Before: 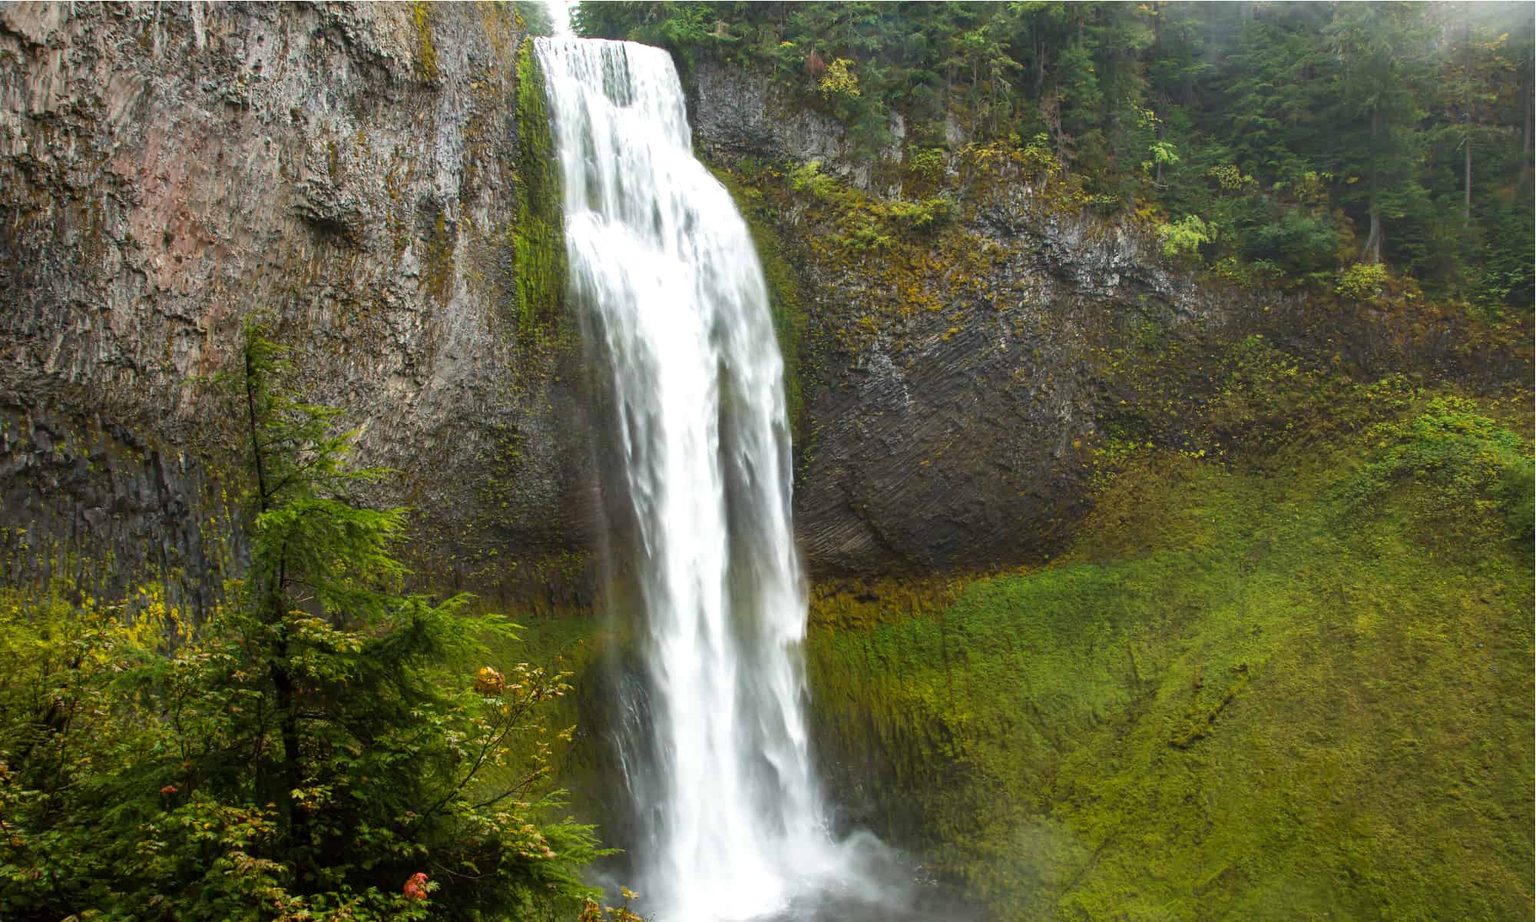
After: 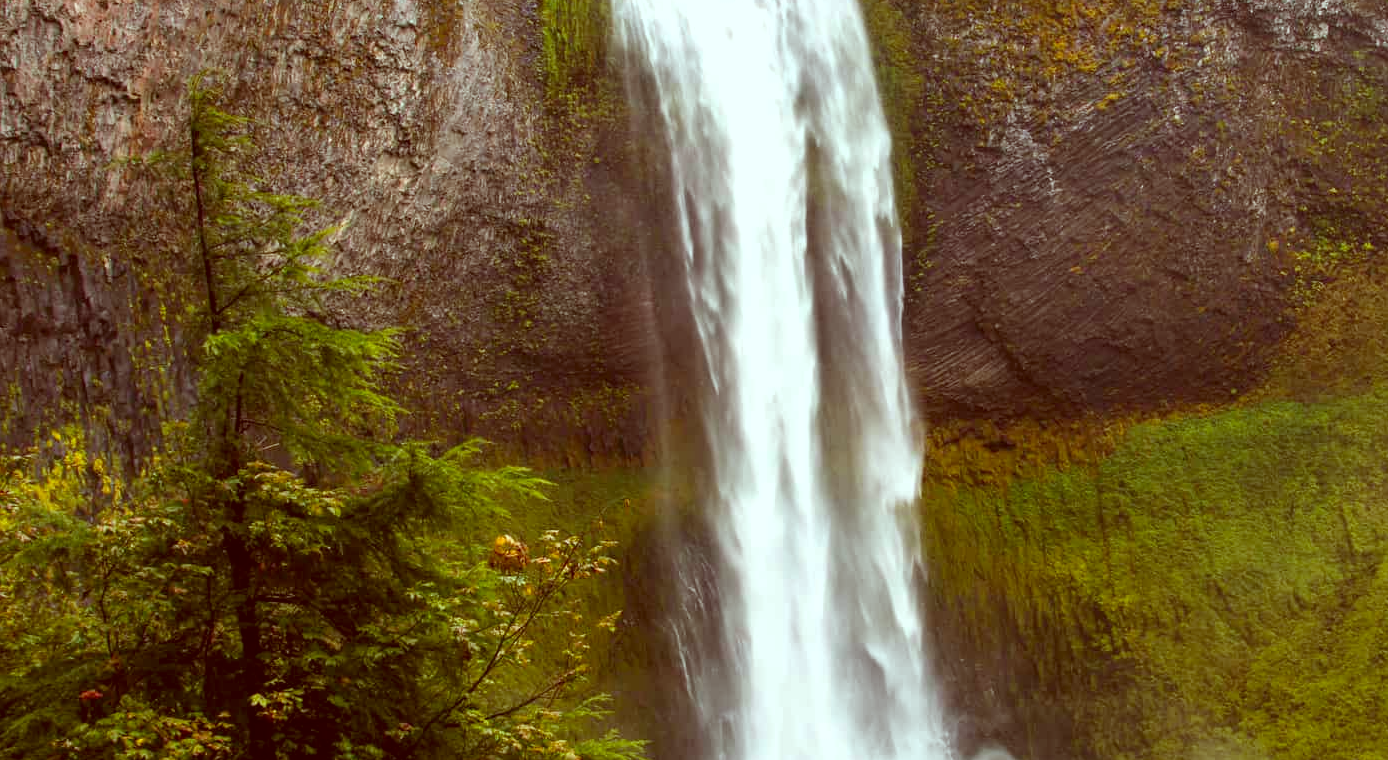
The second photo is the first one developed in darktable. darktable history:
crop: left 6.497%, top 27.824%, right 24.065%, bottom 8.786%
color correction: highlights a* -7.09, highlights b* -0.189, shadows a* 20.7, shadows b* 12.23
